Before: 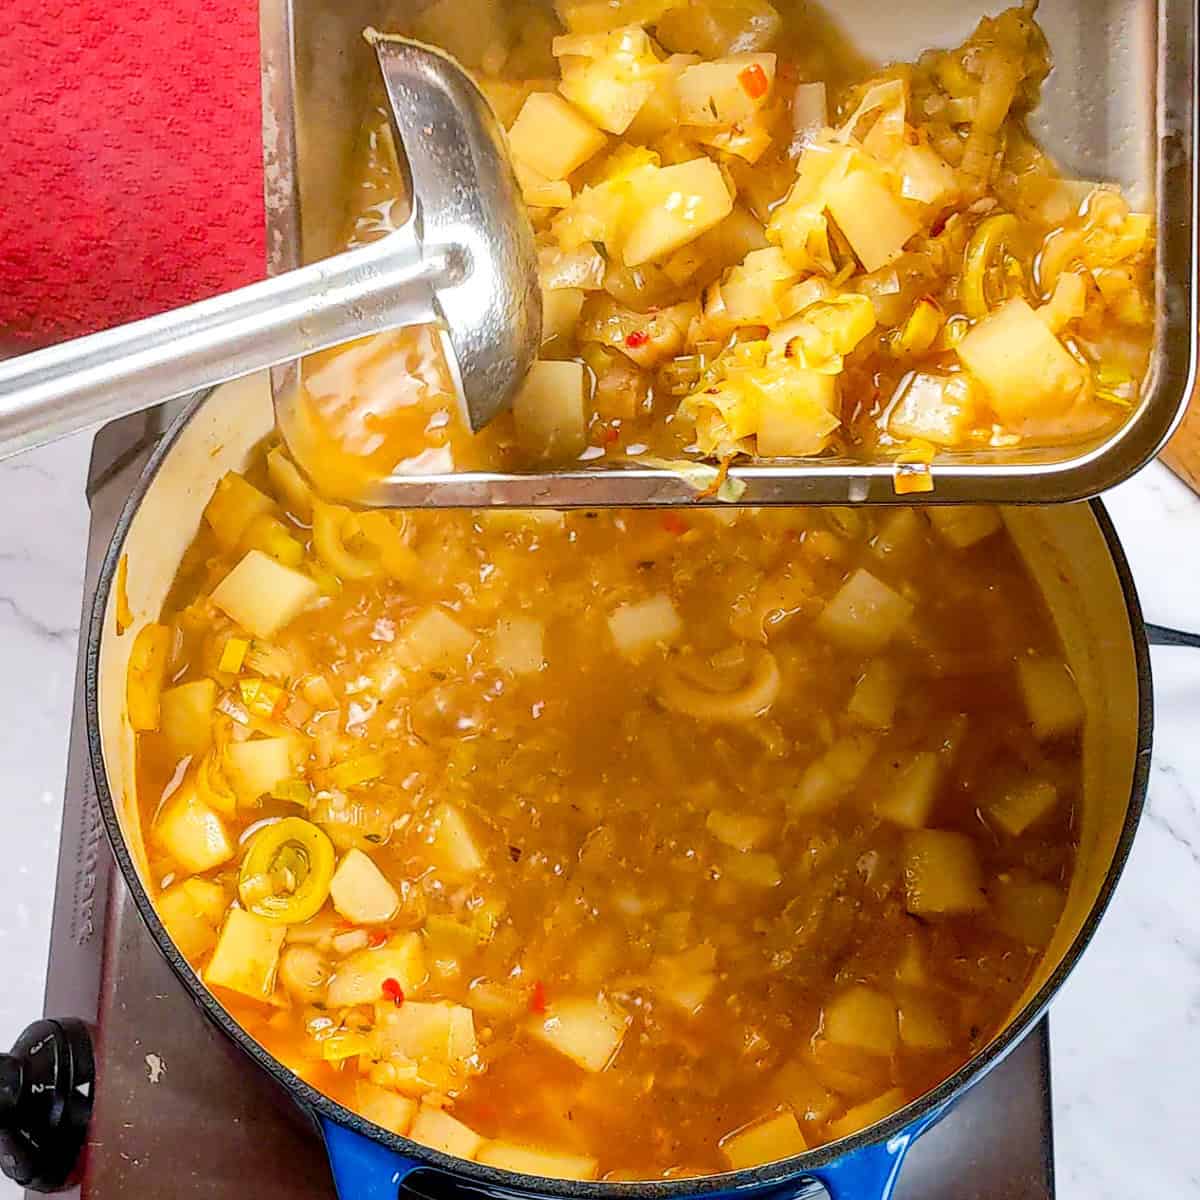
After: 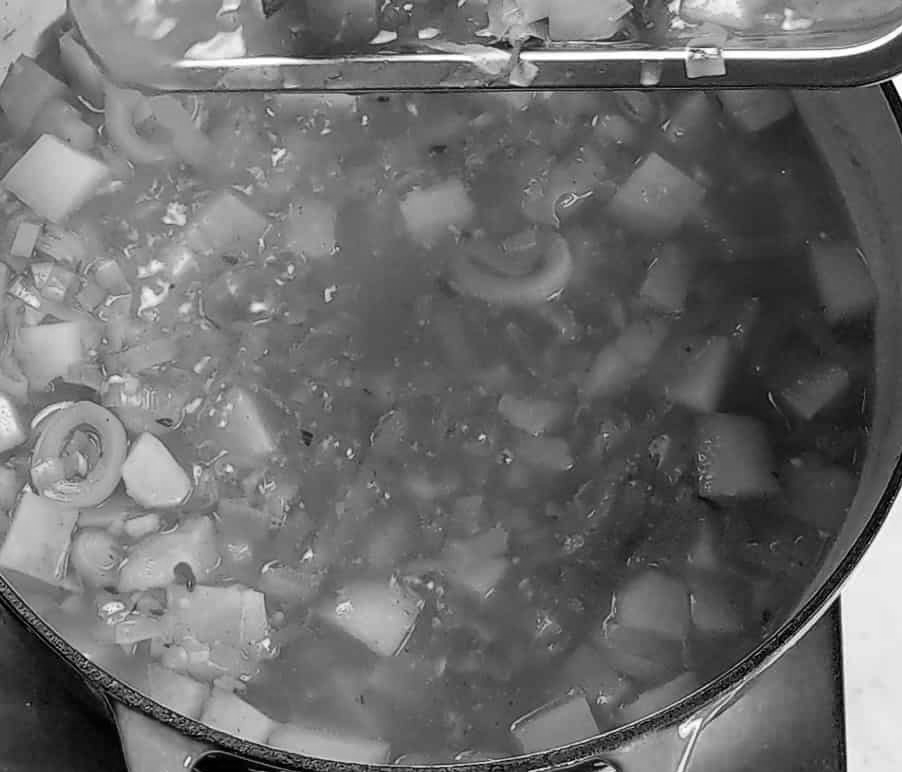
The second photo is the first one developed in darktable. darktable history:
crop and rotate: left 17.35%, top 34.698%, right 7.422%, bottom 0.905%
color calibration: output gray [0.253, 0.26, 0.487, 0], x 0.372, y 0.386, temperature 4284.67 K
